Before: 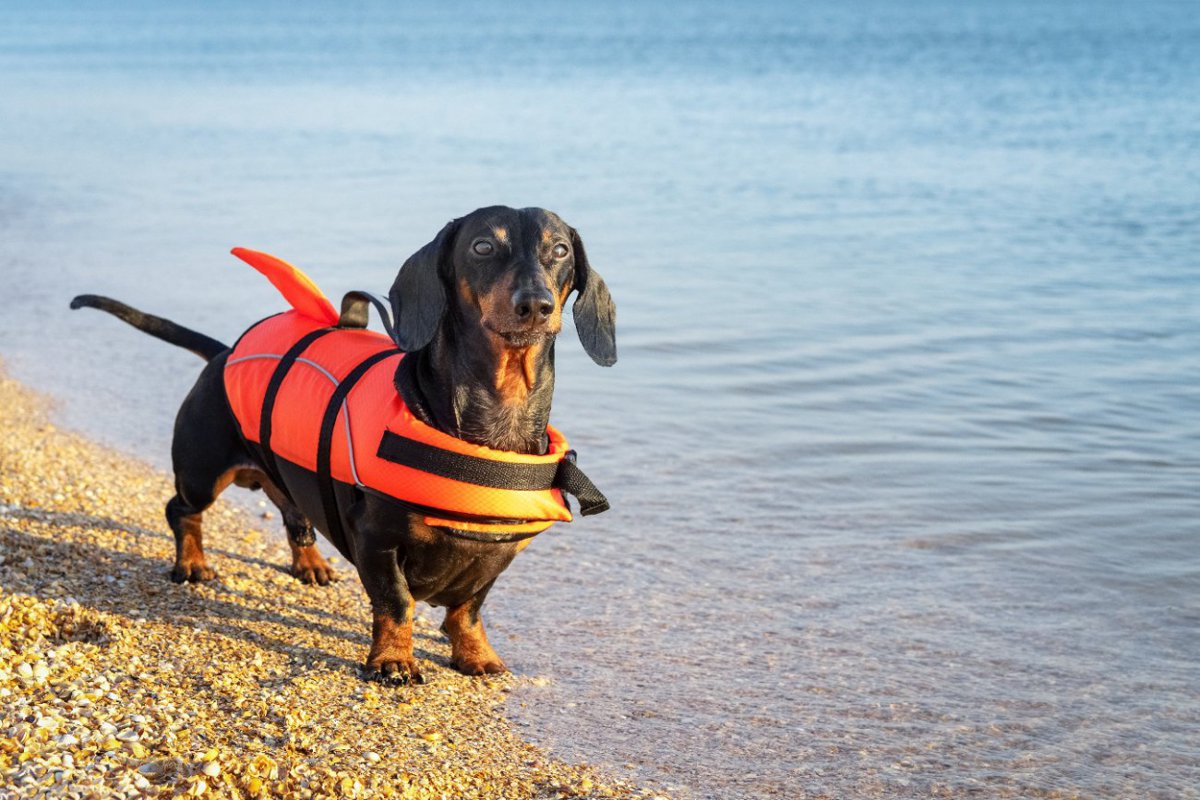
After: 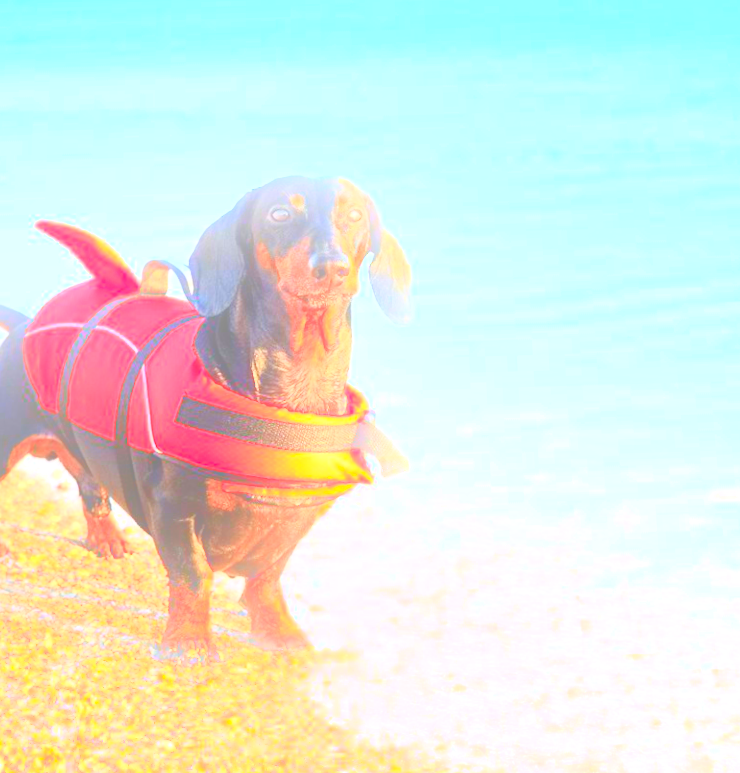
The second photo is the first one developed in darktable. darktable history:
exposure: black level correction 0, exposure 1.1 EV, compensate exposure bias true, compensate highlight preservation false
crop and rotate: left 15.546%, right 17.787%
bloom: on, module defaults
rotate and perspective: rotation -1.68°, lens shift (vertical) -0.146, crop left 0.049, crop right 0.912, crop top 0.032, crop bottom 0.96
tone curve: curves: ch0 [(0, 0.013) (0.074, 0.044) (0.251, 0.234) (0.472, 0.511) (0.63, 0.752) (0.746, 0.866) (0.899, 0.956) (1, 1)]; ch1 [(0, 0) (0.08, 0.08) (0.347, 0.394) (0.455, 0.441) (0.5, 0.5) (0.517, 0.53) (0.563, 0.611) (0.617, 0.682) (0.756, 0.788) (0.92, 0.92) (1, 1)]; ch2 [(0, 0) (0.096, 0.056) (0.304, 0.204) (0.5, 0.5) (0.539, 0.575) (0.597, 0.644) (0.92, 0.92) (1, 1)], color space Lab, independent channels, preserve colors none
color zones: curves: ch1 [(0.309, 0.524) (0.41, 0.329) (0.508, 0.509)]; ch2 [(0.25, 0.457) (0.75, 0.5)]
local contrast: mode bilateral grid, contrast 20, coarseness 50, detail 120%, midtone range 0.2
